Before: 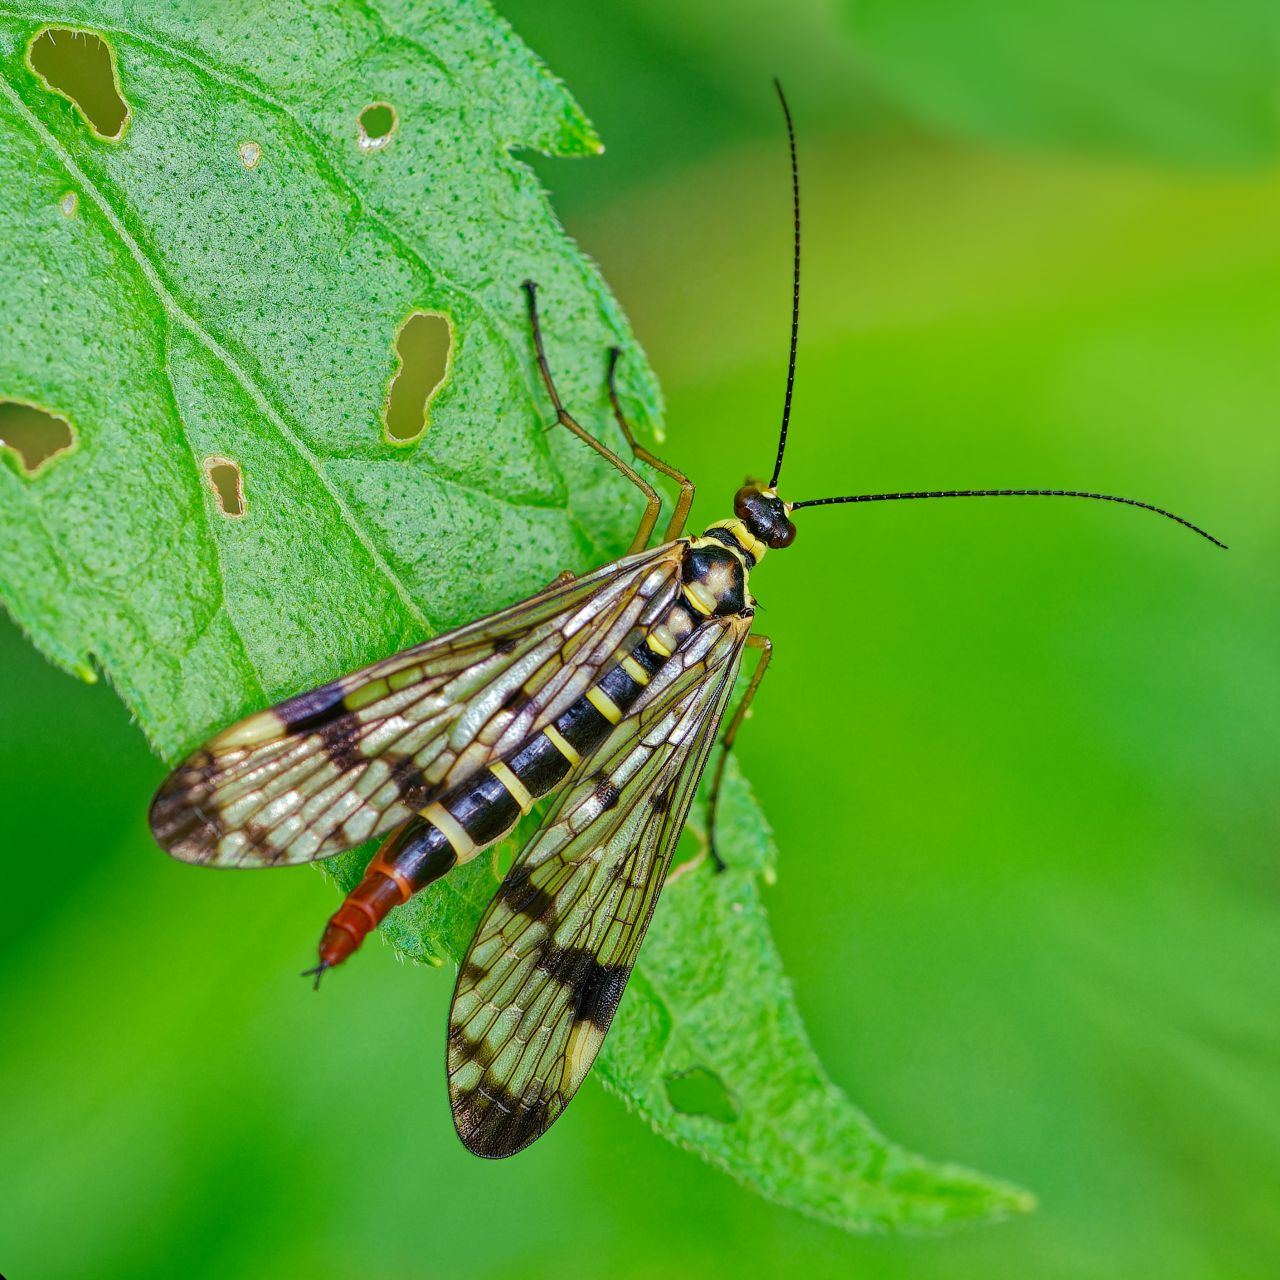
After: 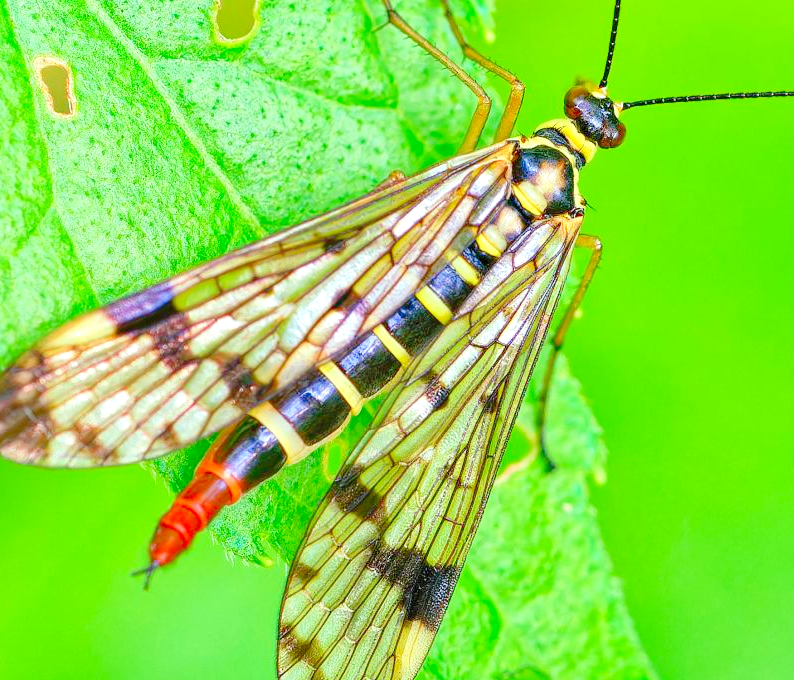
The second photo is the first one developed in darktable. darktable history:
levels: levels [0.008, 0.318, 0.836]
crop: left 13.312%, top 31.28%, right 24.627%, bottom 15.582%
